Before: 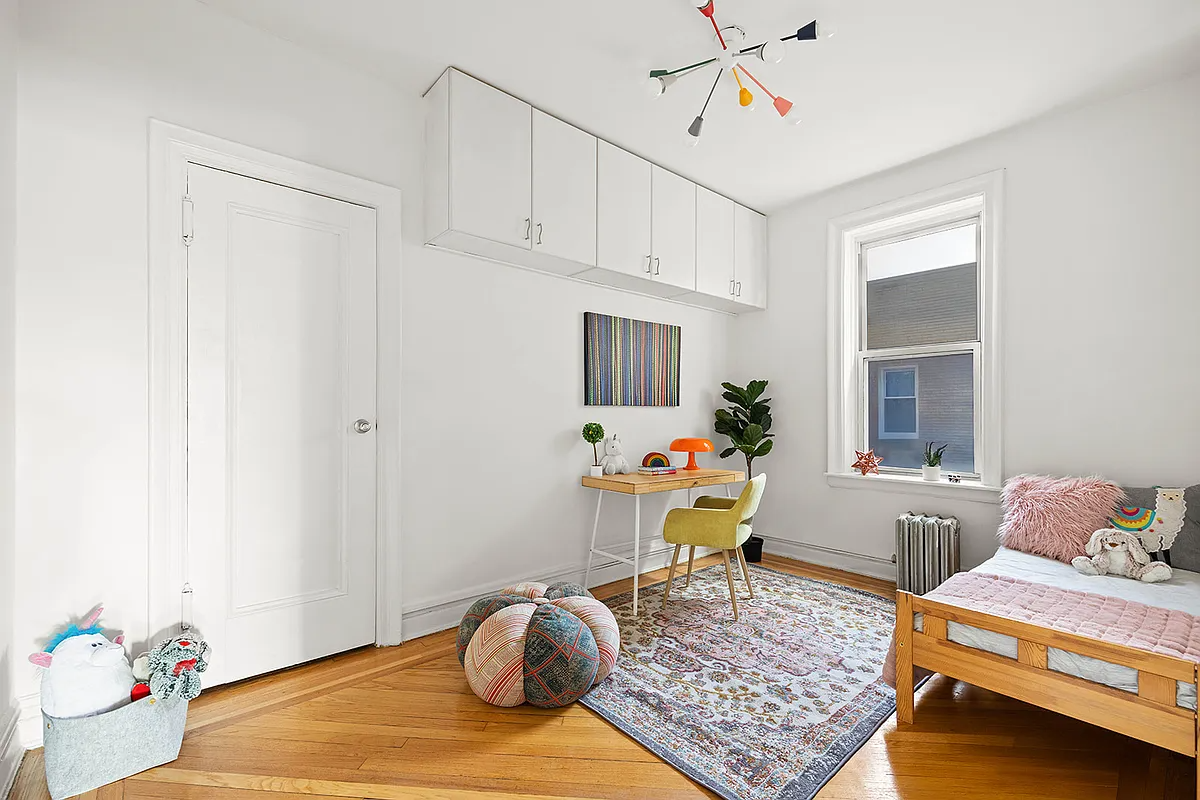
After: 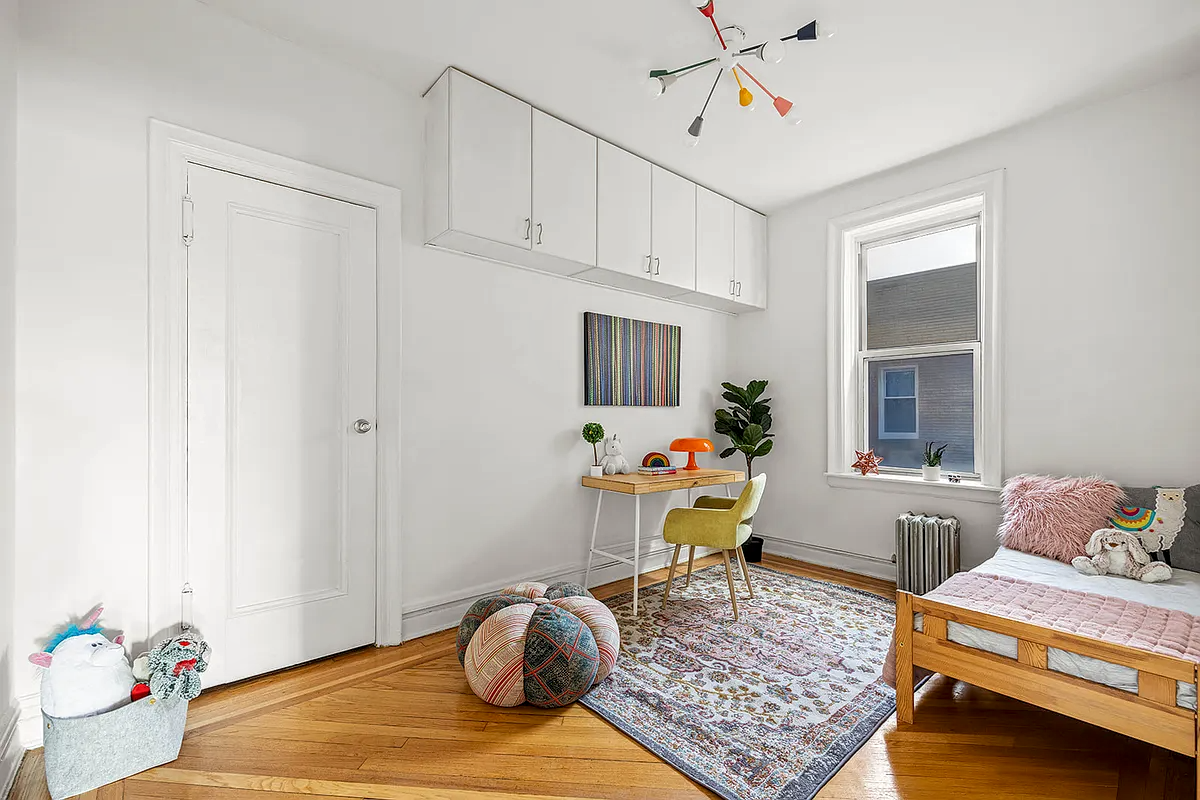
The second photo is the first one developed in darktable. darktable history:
exposure: black level correction 0.002, exposure -0.1 EV, compensate highlight preservation false
local contrast: detail 130%
